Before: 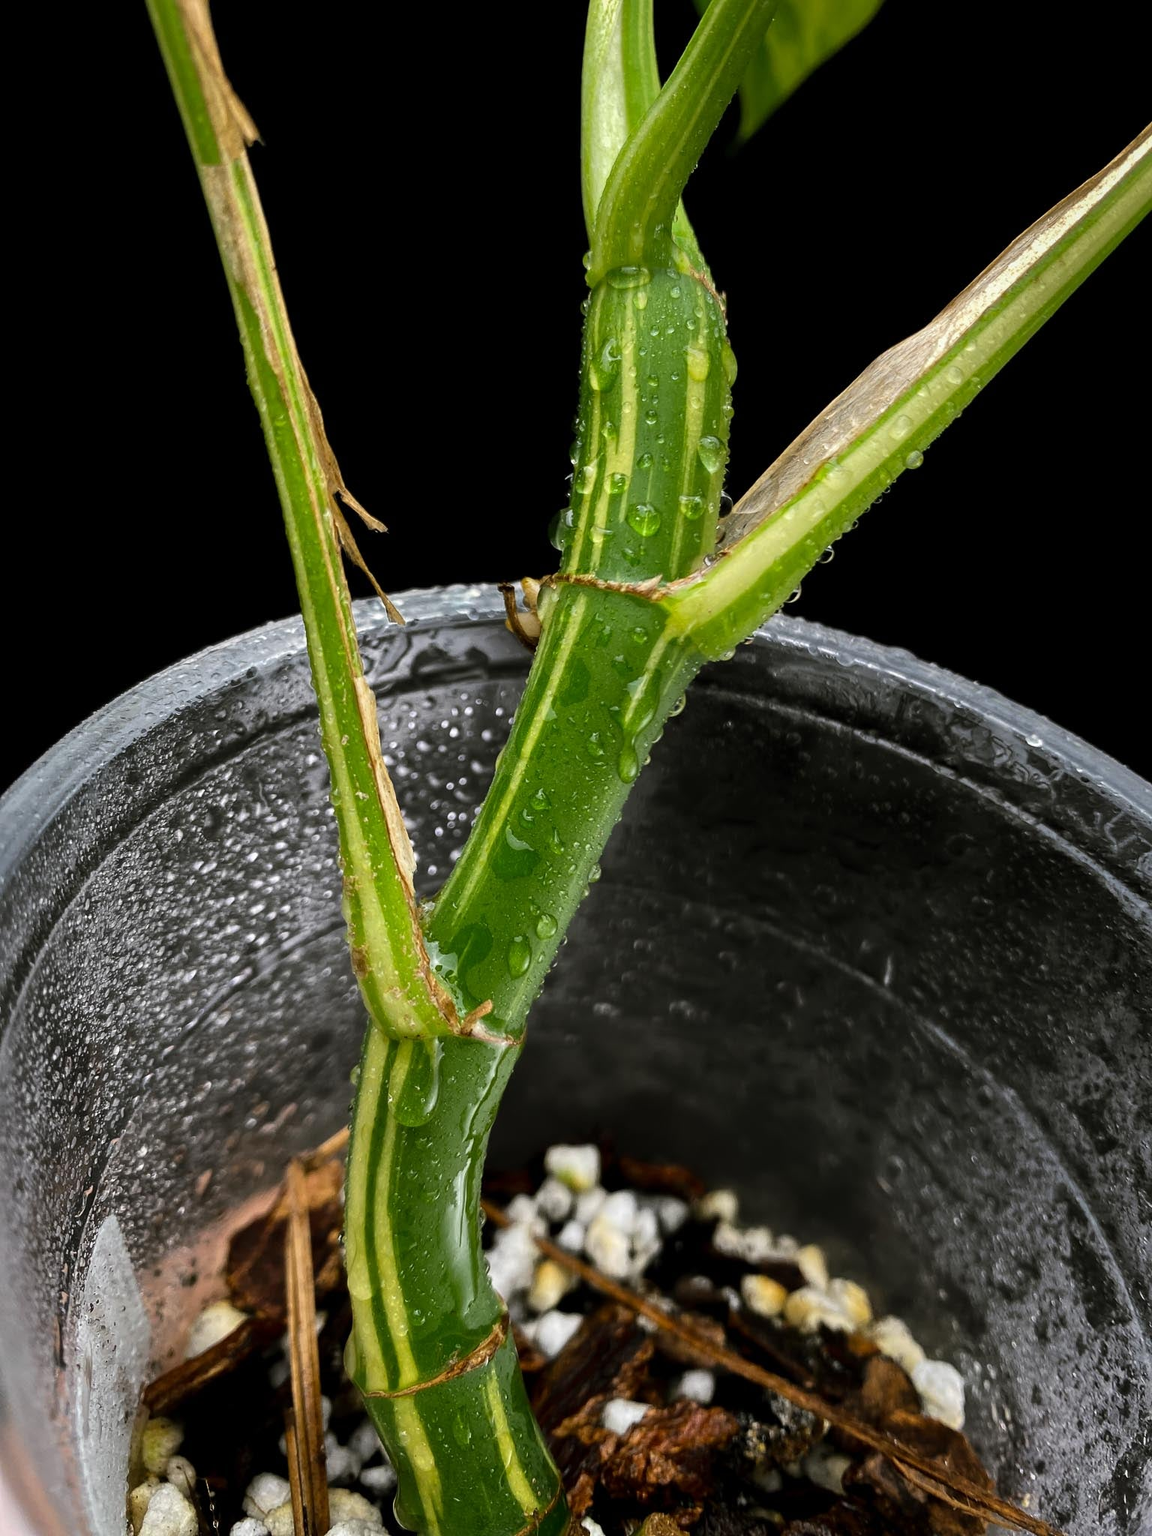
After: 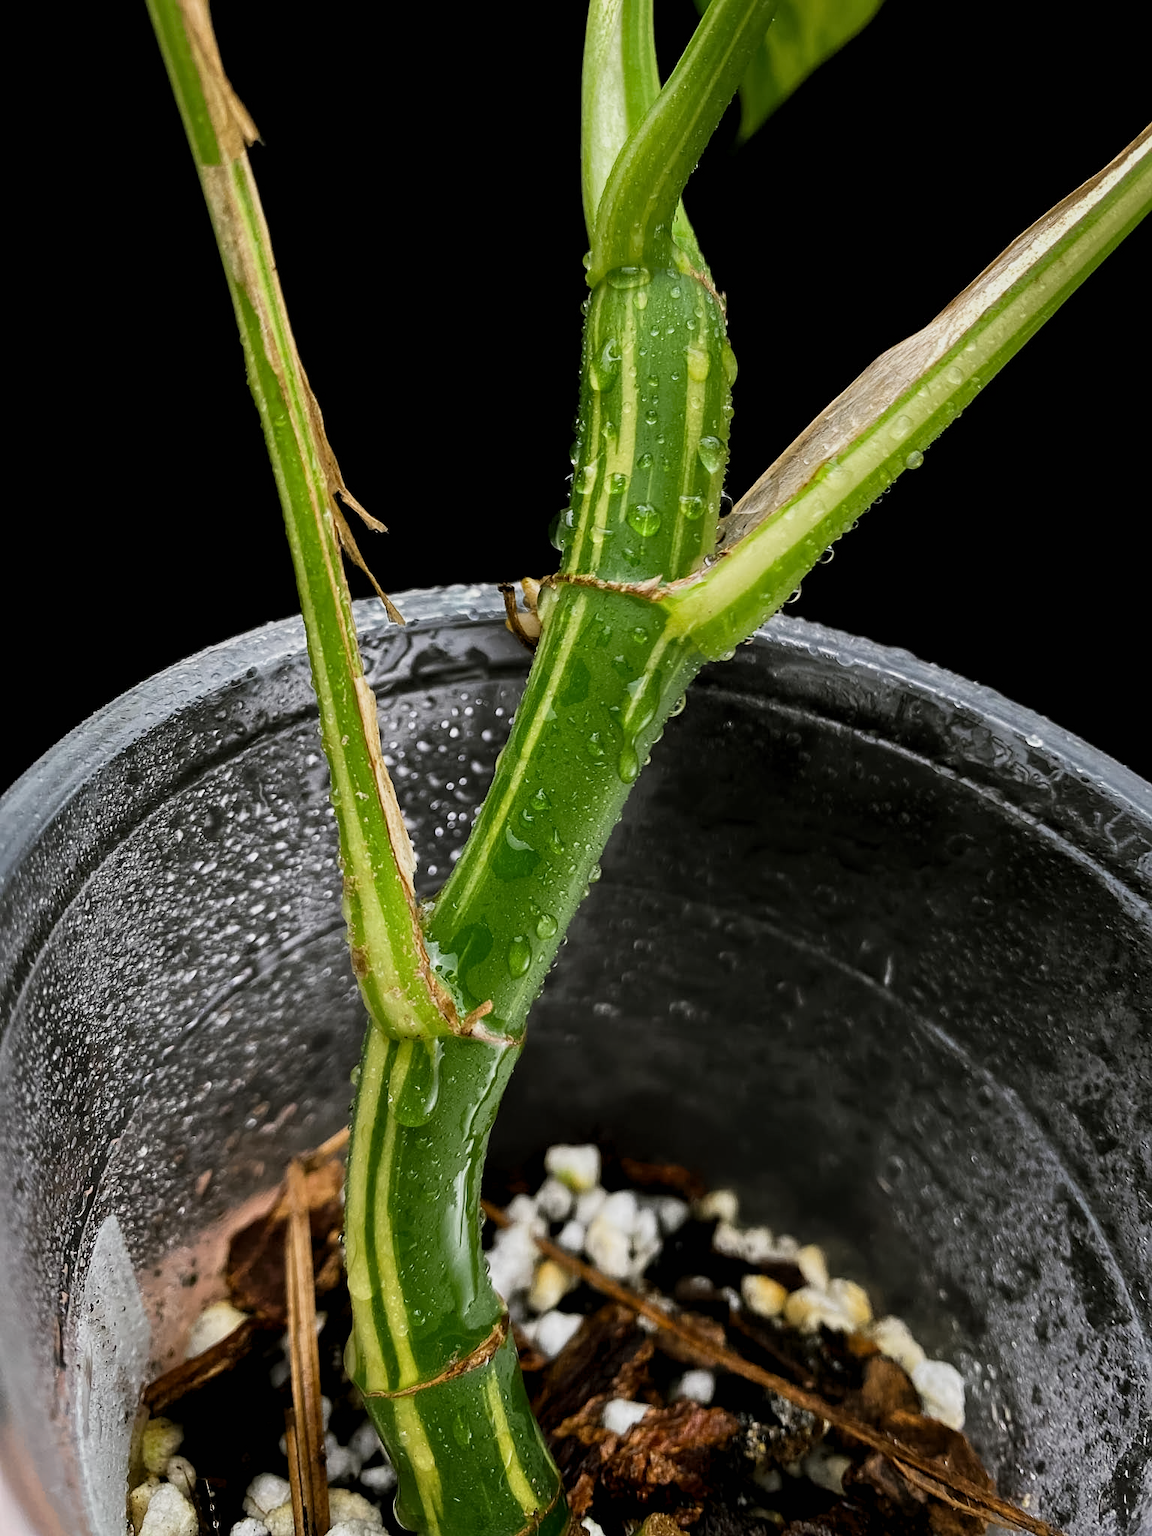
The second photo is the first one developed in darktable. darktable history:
contrast equalizer: octaves 7, y [[0.6 ×6], [0.55 ×6], [0 ×6], [0 ×6], [0 ×6]], mix 0.15
raw chromatic aberrations: on, module defaults
sharpen: amount 0.2
sigmoid "neutral gray": contrast 1.22, skew 0.65
denoise (profiled): strength 1.2, bias correction -10, a [-1, 0, 0], y [[0.5 ×7] ×4, [0 ×7], [0.5 ×7]], compensate highlight preservation false
